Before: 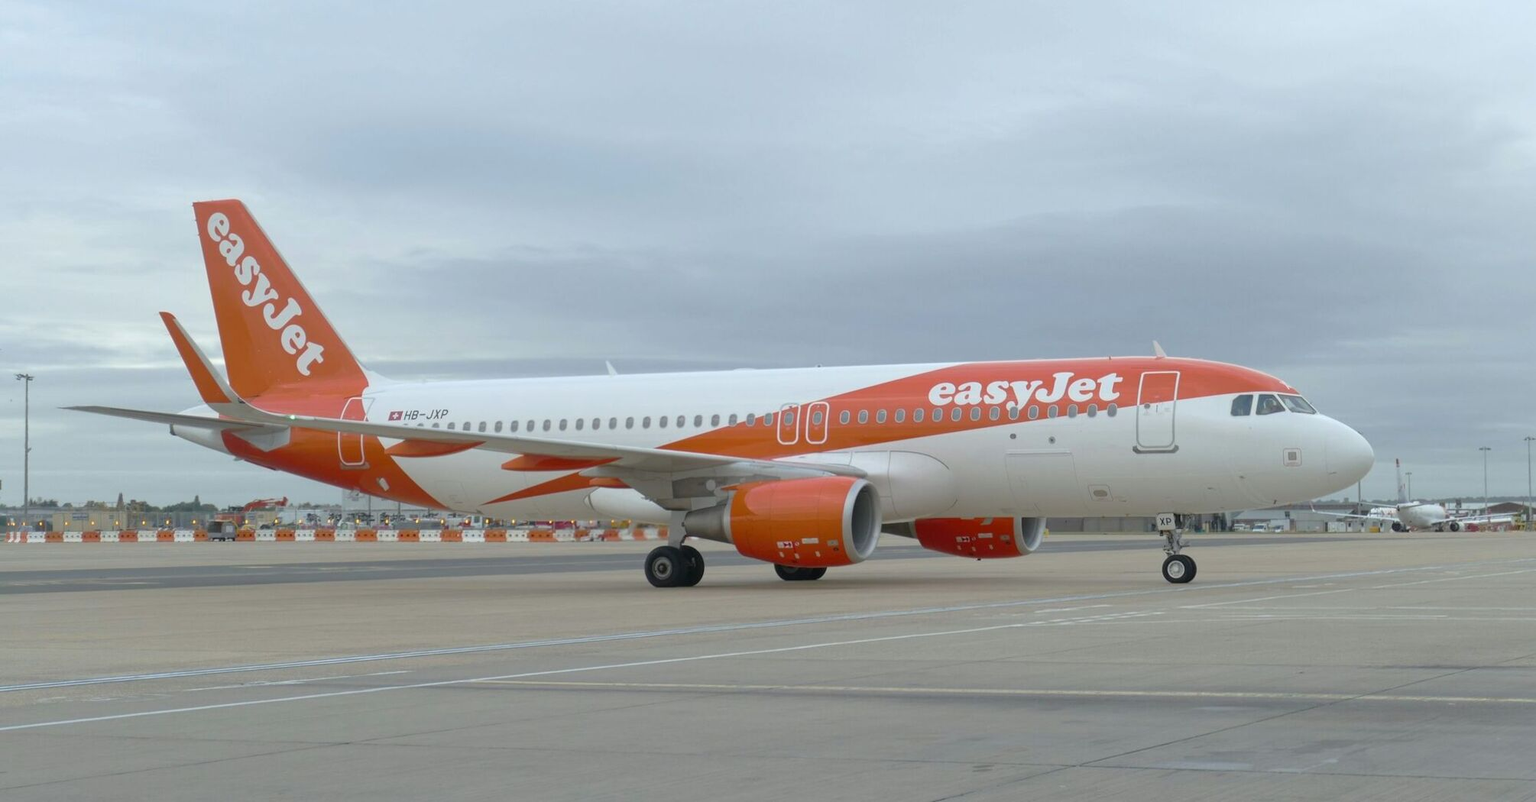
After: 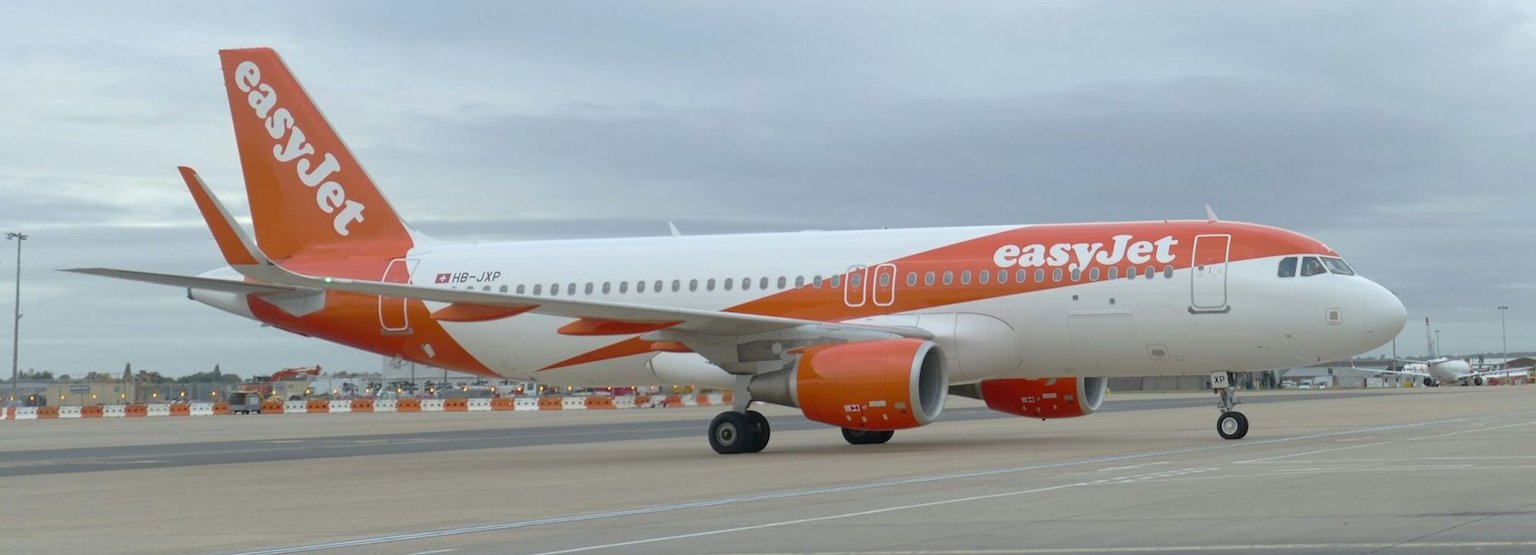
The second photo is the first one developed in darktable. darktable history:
rotate and perspective: rotation -0.013°, lens shift (vertical) -0.027, lens shift (horizontal) 0.178, crop left 0.016, crop right 0.989, crop top 0.082, crop bottom 0.918
crop: top 13.819%, bottom 11.169%
